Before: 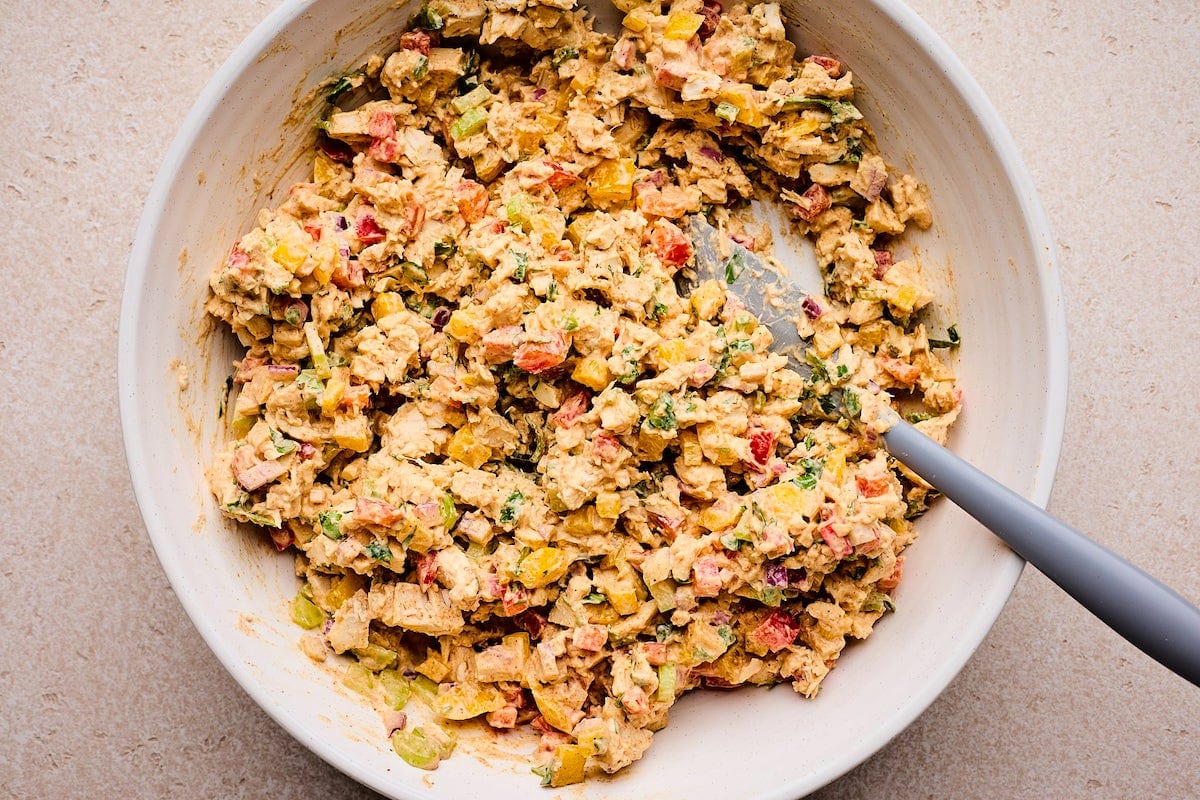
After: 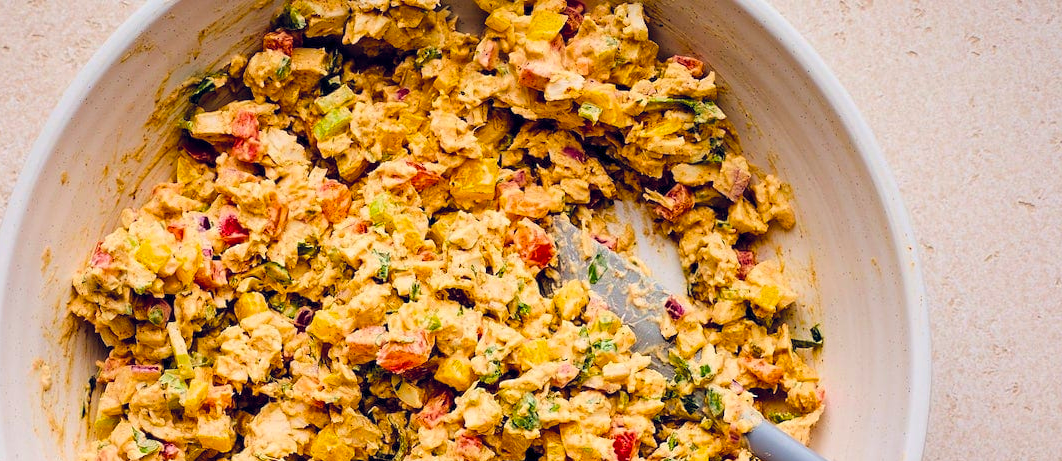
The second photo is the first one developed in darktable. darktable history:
crop and rotate: left 11.459%, bottom 42.297%
color balance rgb: global offset › chroma 0.132%, global offset › hue 253.62°, perceptual saturation grading › global saturation 29.826%, global vibrance 20%
levels: levels [0, 0.51, 1]
